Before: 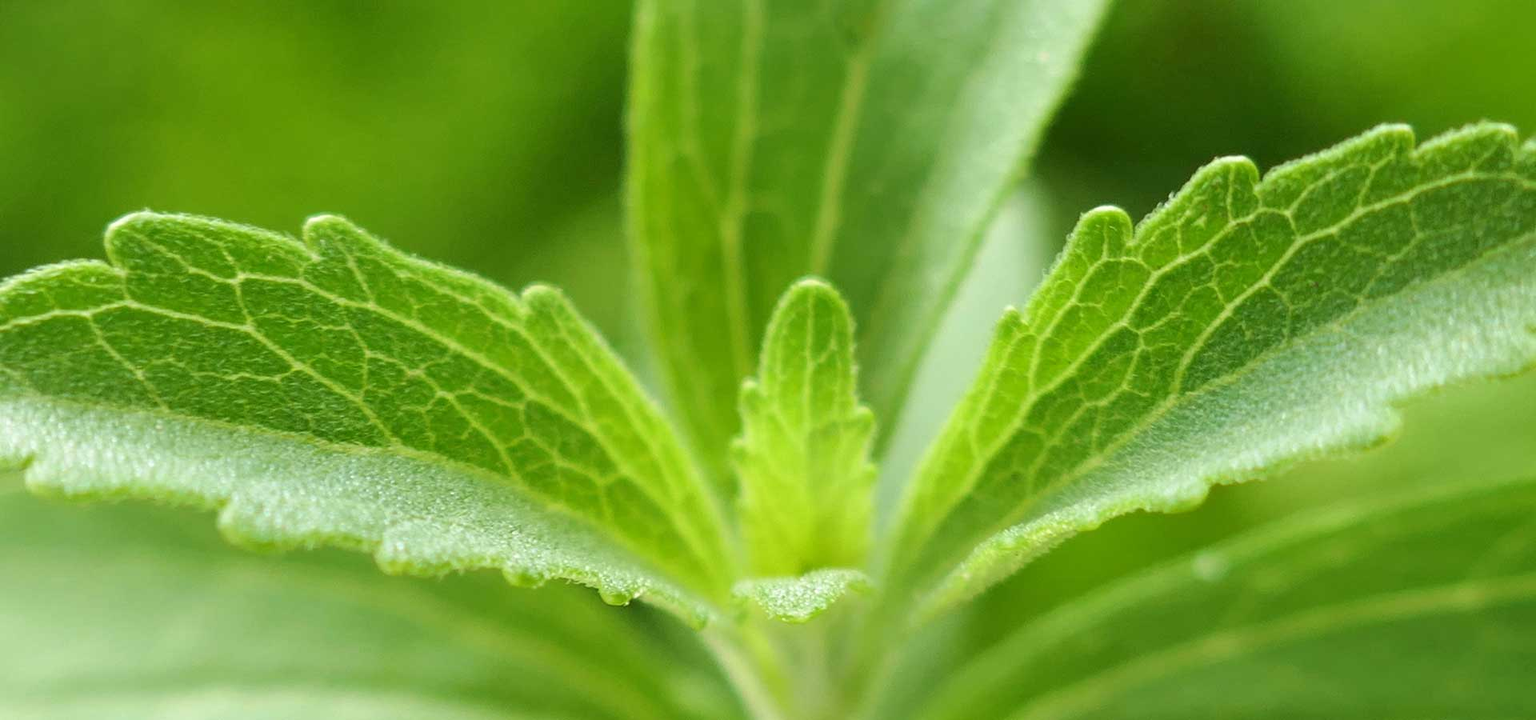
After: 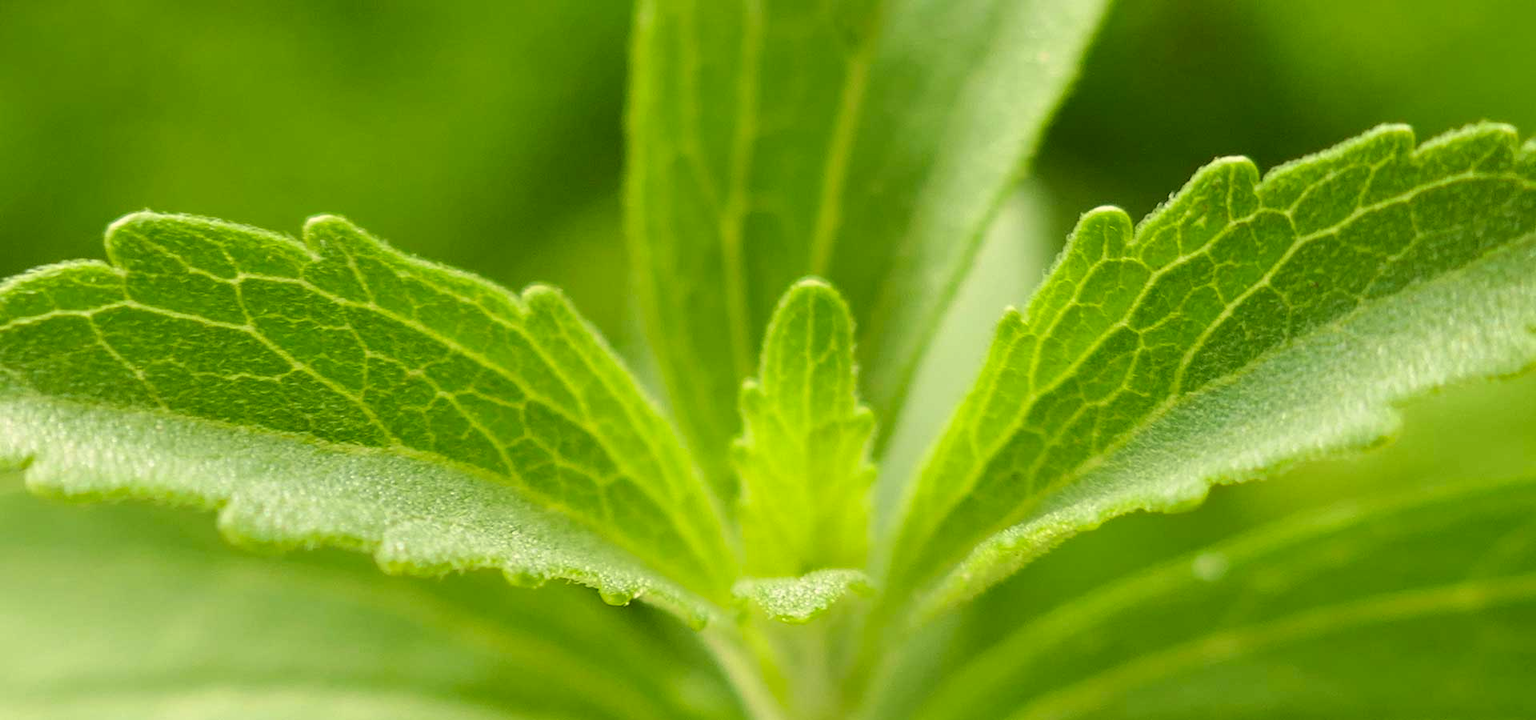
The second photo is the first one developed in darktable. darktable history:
tone equalizer: -7 EV 0.18 EV, -6 EV 0.12 EV, -5 EV 0.08 EV, -4 EV 0.04 EV, -2 EV -0.02 EV, -1 EV -0.04 EV, +0 EV -0.06 EV, luminance estimator HSV value / RGB max
color correction: highlights a* 1.39, highlights b* 17.83
